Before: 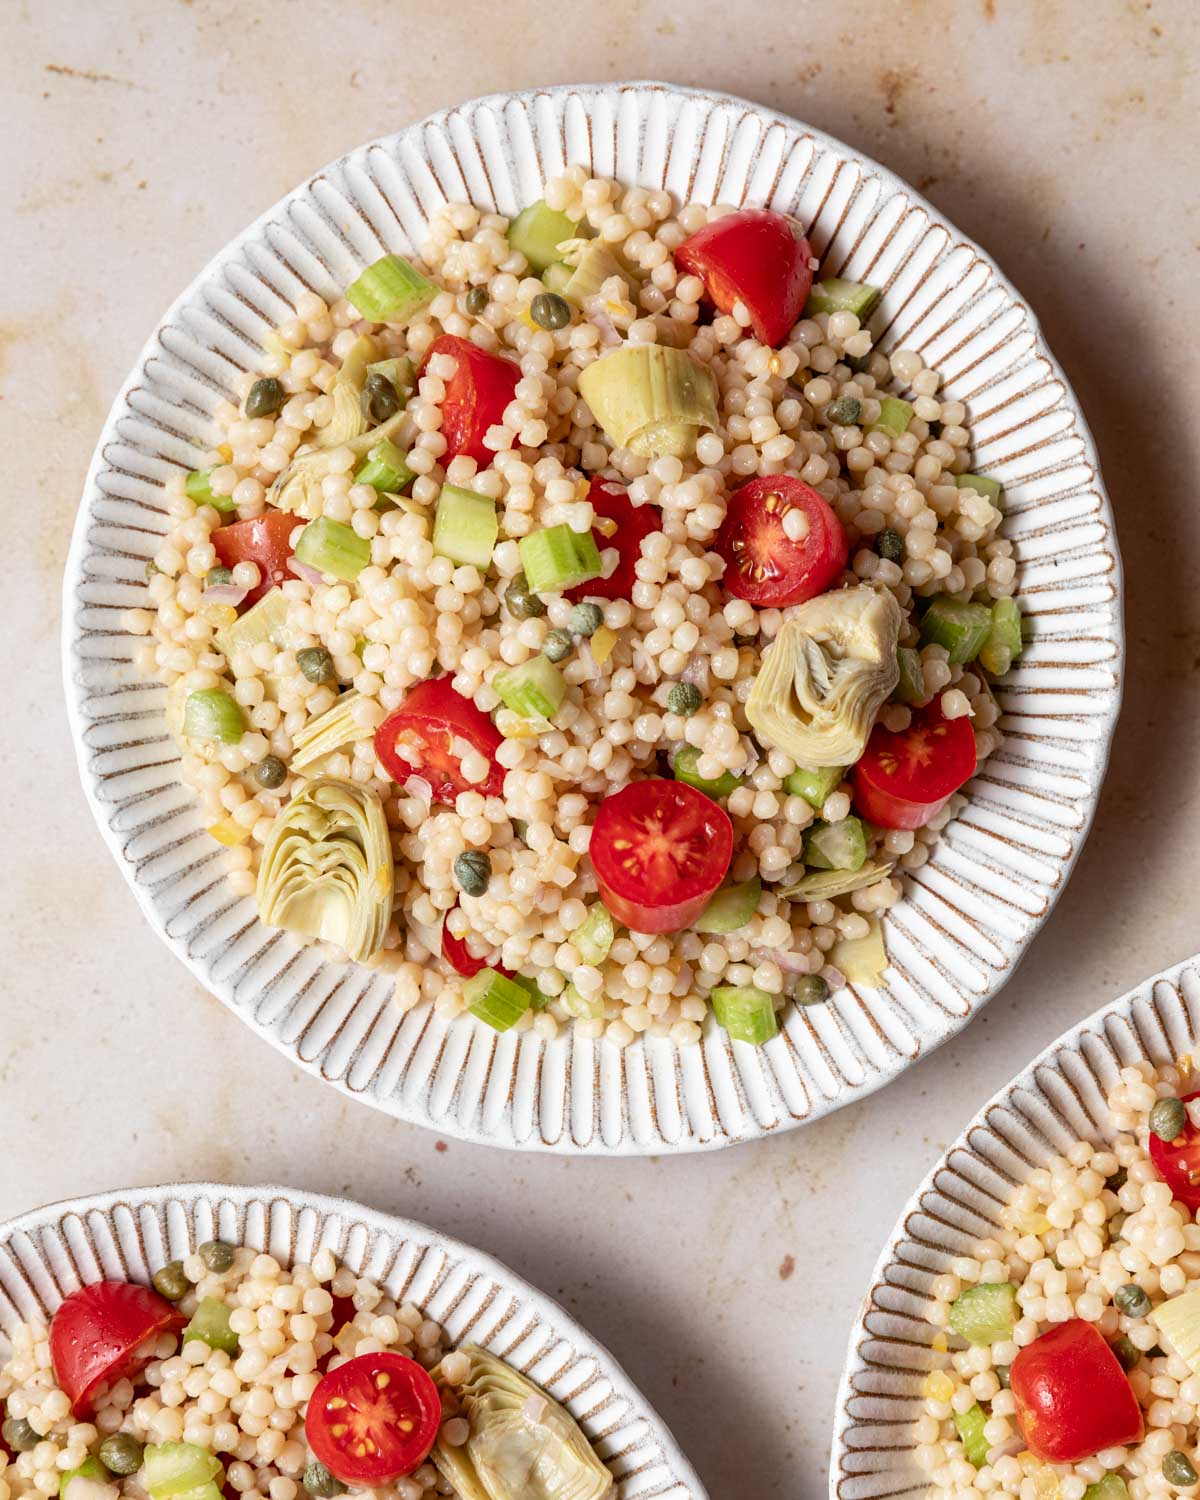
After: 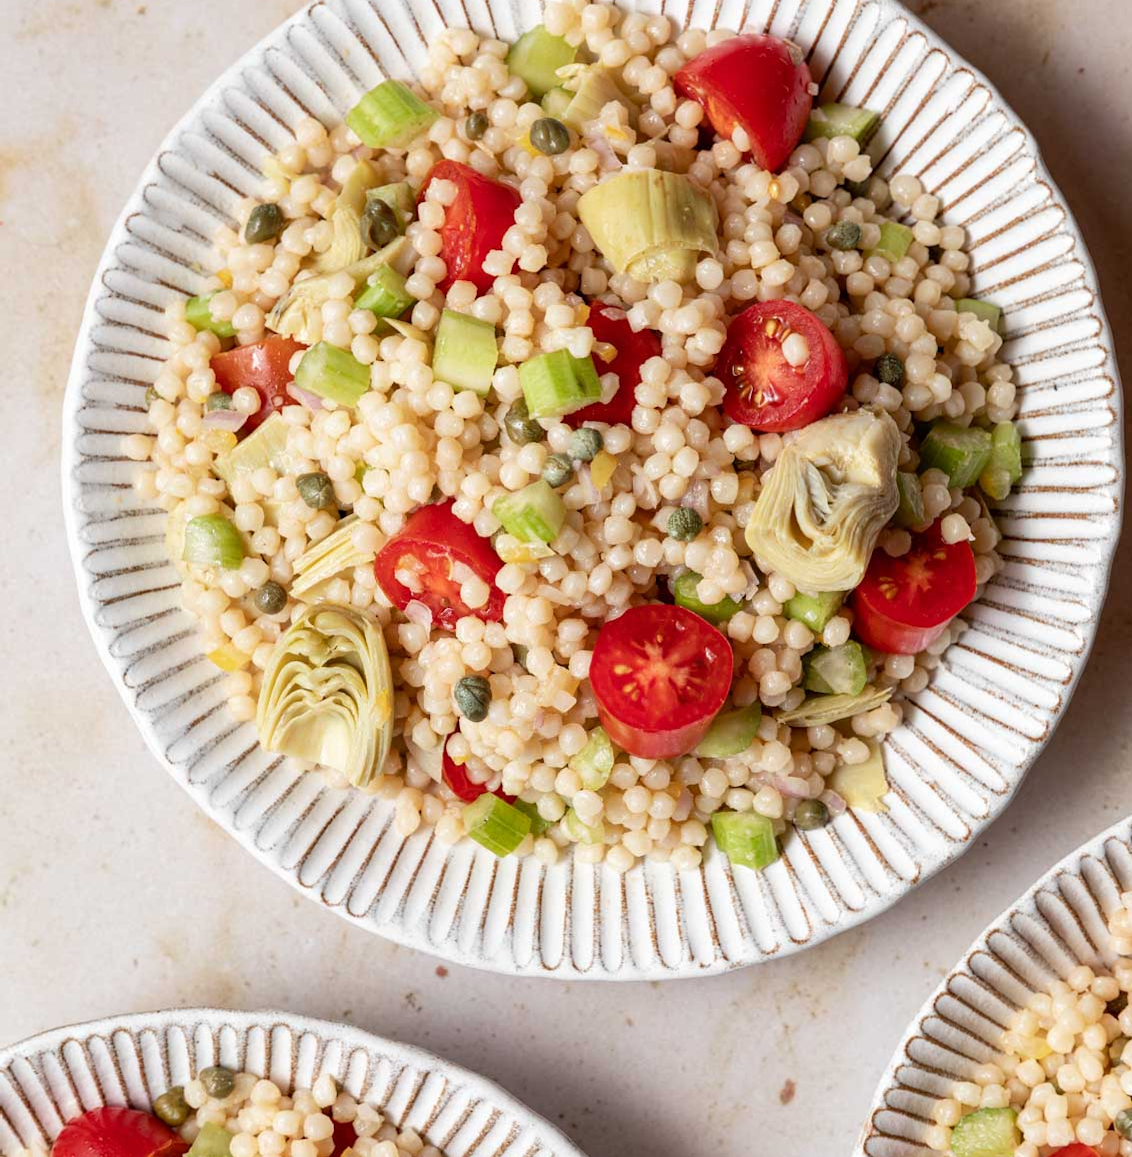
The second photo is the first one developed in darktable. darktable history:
crop and rotate: angle 0.073°, top 11.635%, right 5.482%, bottom 11.101%
